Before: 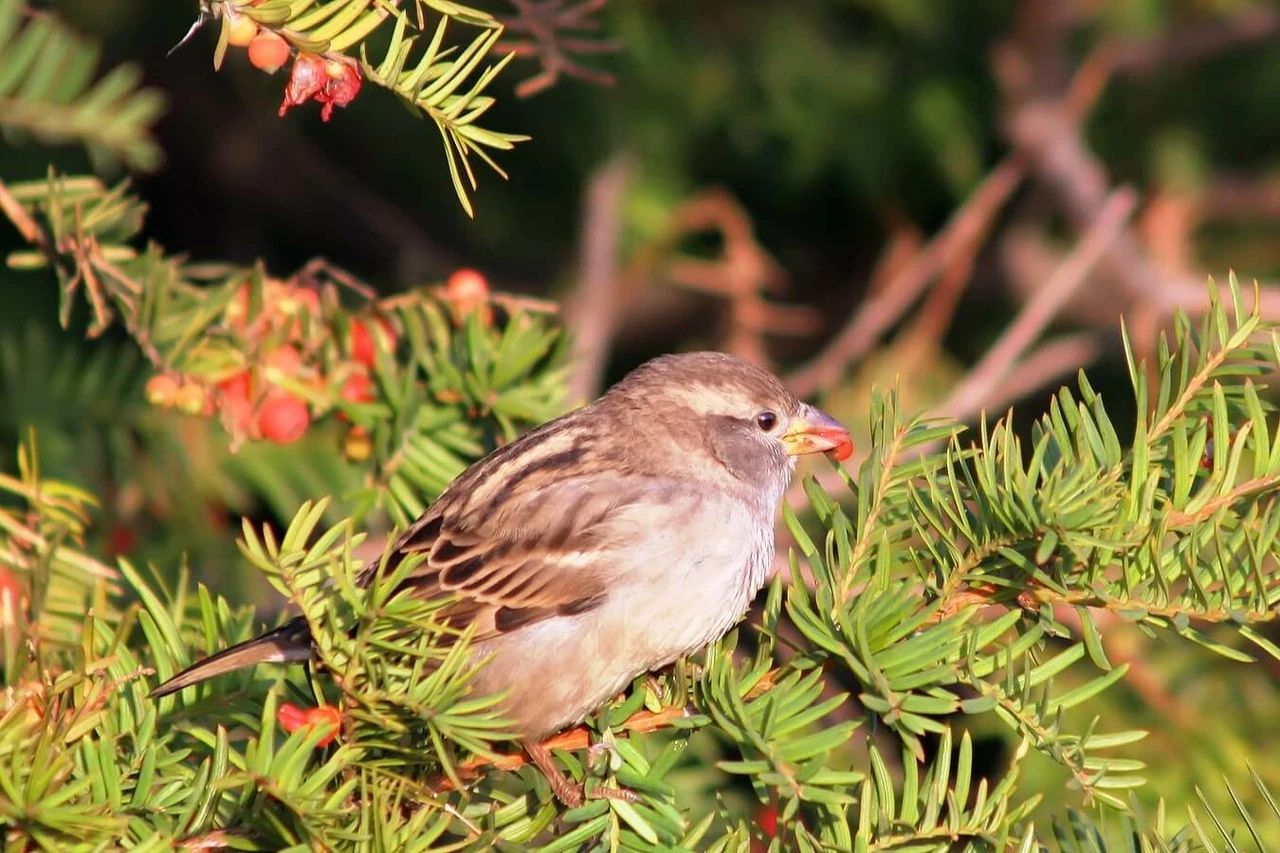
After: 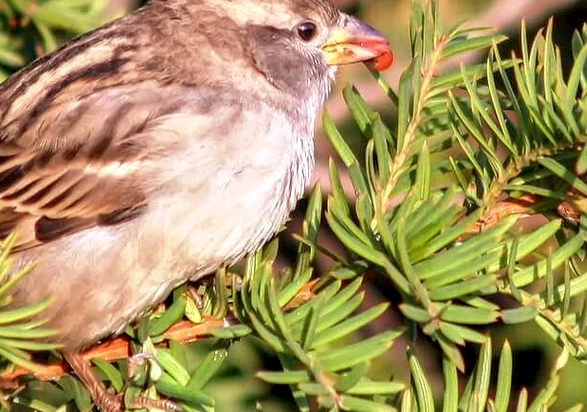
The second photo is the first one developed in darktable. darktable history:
local contrast: highlights 25%, detail 150%
crop: left 35.976%, top 45.819%, right 18.162%, bottom 5.807%
